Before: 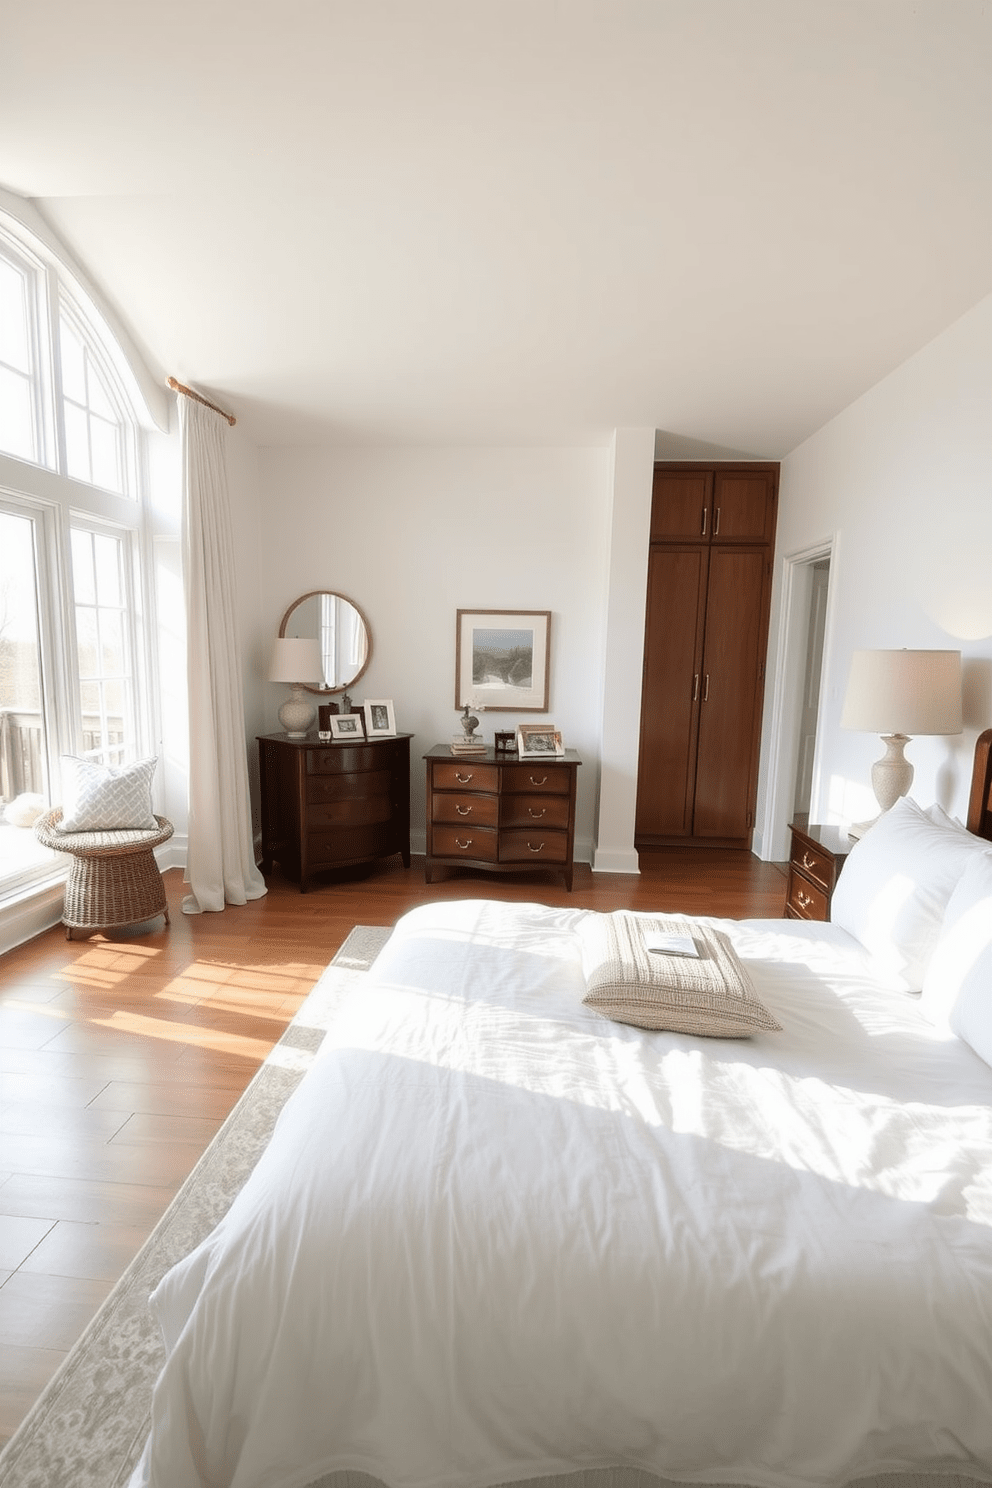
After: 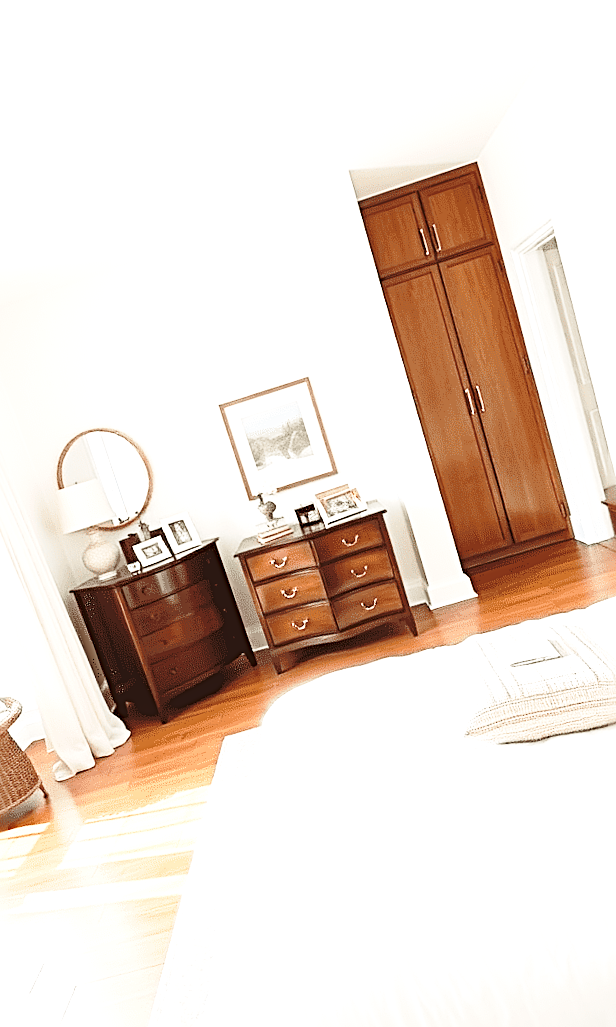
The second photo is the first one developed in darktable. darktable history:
exposure: exposure 1.218 EV, compensate highlight preservation false
base curve: curves: ch0 [(0, 0) (0.028, 0.03) (0.121, 0.232) (0.46, 0.748) (0.859, 0.968) (1, 1)], preserve colors none
crop and rotate: angle 18.86°, left 6.927%, right 4.075%, bottom 1.158%
contrast equalizer: y [[0.5, 0.5, 0.468, 0.5, 0.5, 0.5], [0.5 ×6], [0.5 ×6], [0 ×6], [0 ×6]], mix 0.319
sharpen: radius 3.047, amount 0.771
shadows and highlights: shadows 42.88, highlights 8.36
